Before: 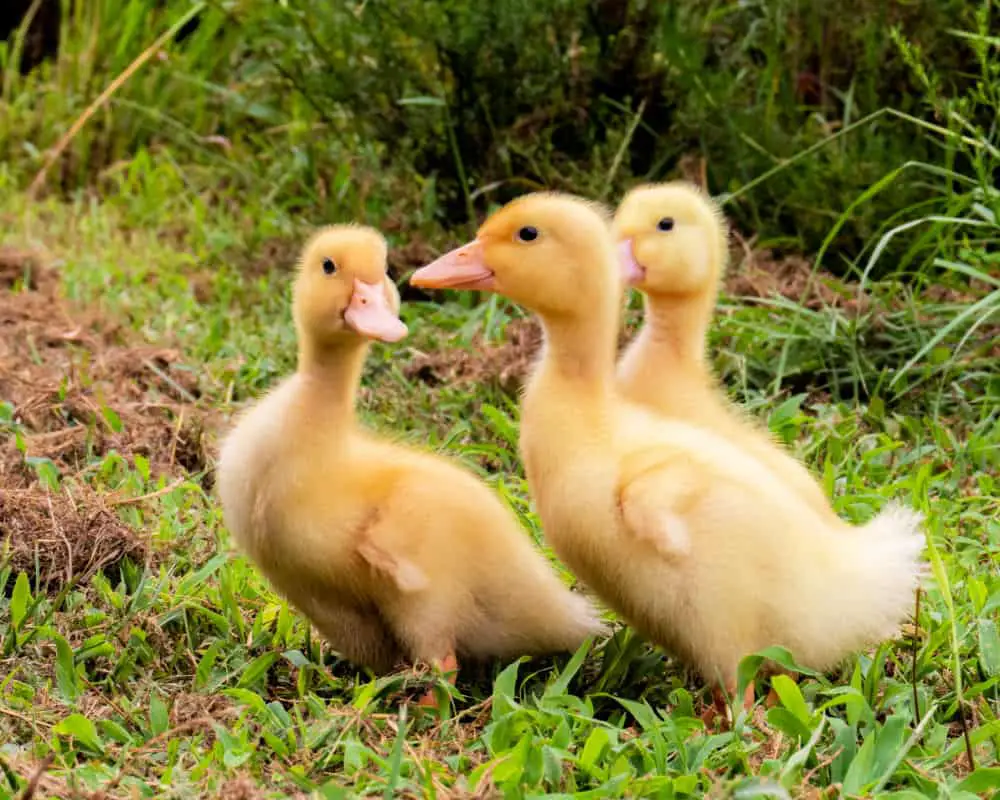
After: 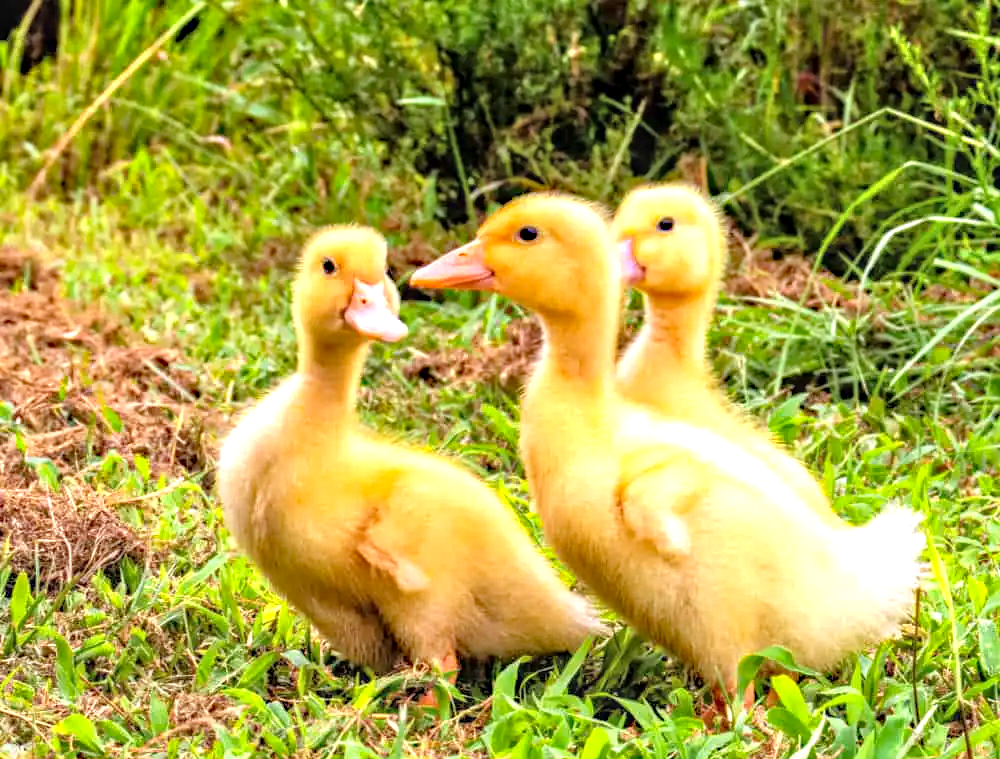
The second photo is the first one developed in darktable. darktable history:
tone equalizer: -7 EV 0.15 EV, -6 EV 0.6 EV, -5 EV 1.15 EV, -4 EV 1.33 EV, -3 EV 1.15 EV, -2 EV 0.6 EV, -1 EV 0.15 EV, mask exposure compensation -0.5 EV
local contrast: detail 130%
haze removal: strength 0.5, distance 0.43, compatibility mode true, adaptive false
exposure: black level correction -0.002, exposure 0.708 EV, compensate exposure bias true, compensate highlight preservation false
crop and rotate: top 0%, bottom 5.097%
